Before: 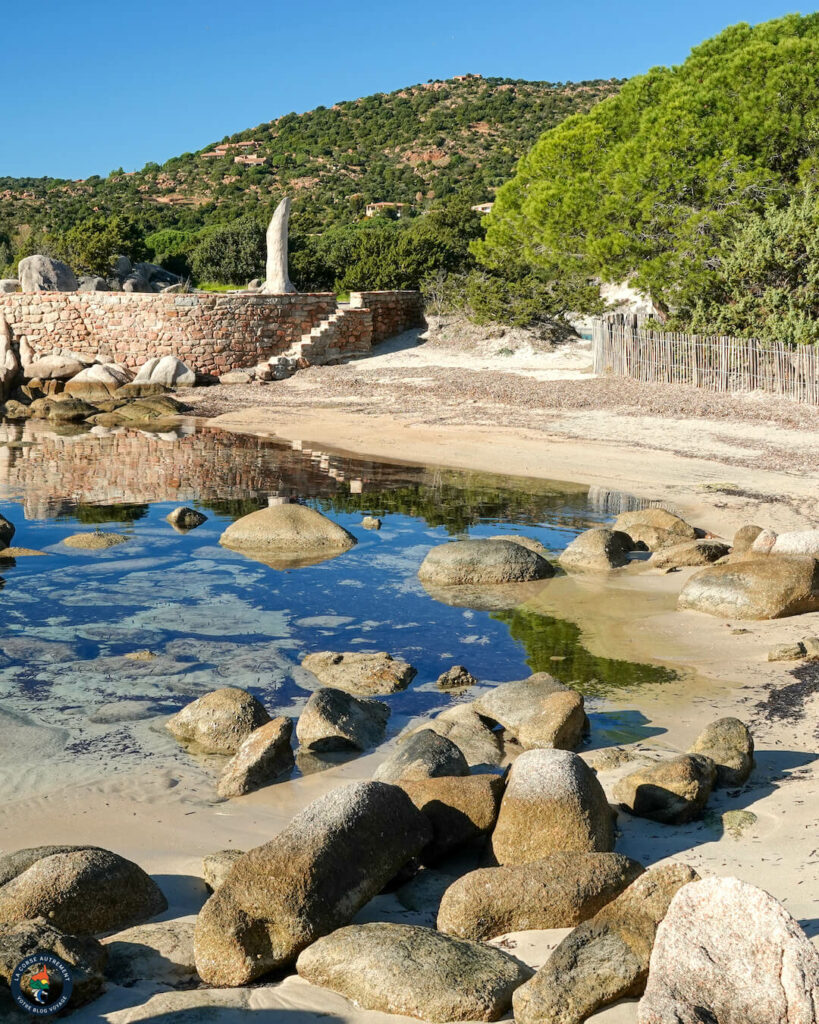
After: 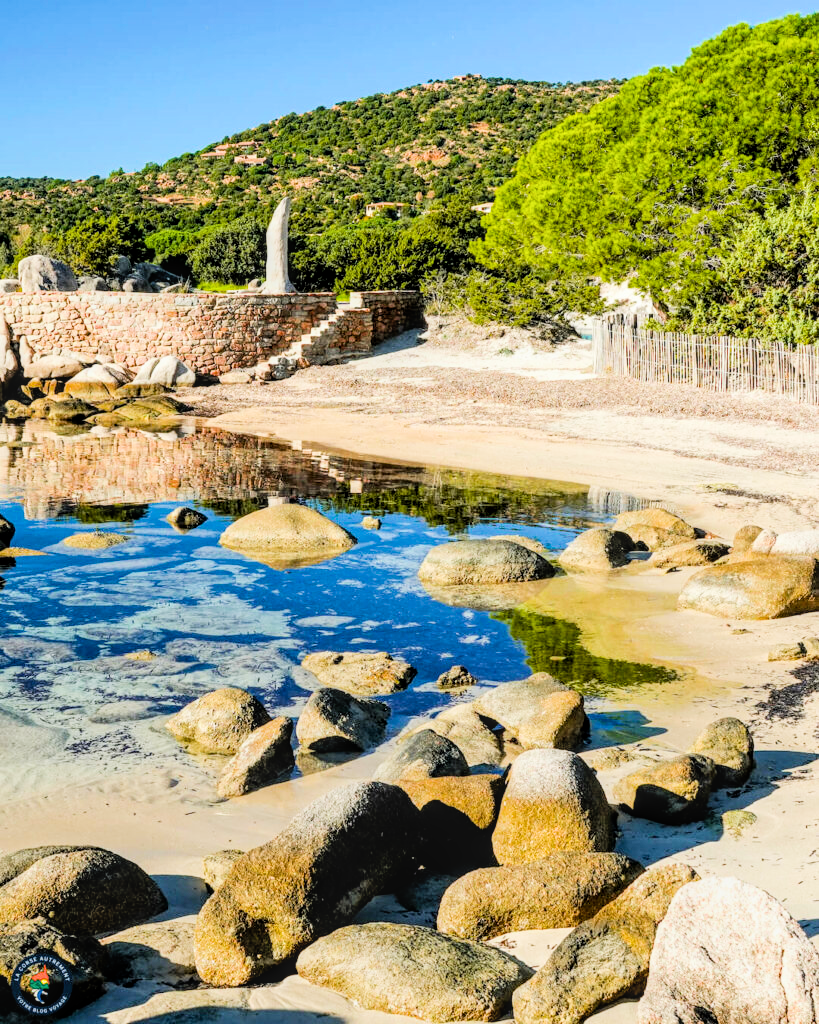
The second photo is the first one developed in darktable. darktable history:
local contrast: on, module defaults
color balance rgb: perceptual saturation grading › global saturation 30%, global vibrance 20%
exposure: black level correction 0, exposure 0.8 EV, compensate highlight preservation false
filmic rgb: black relative exposure -5 EV, hardness 2.88, contrast 1.3, highlights saturation mix -30%
